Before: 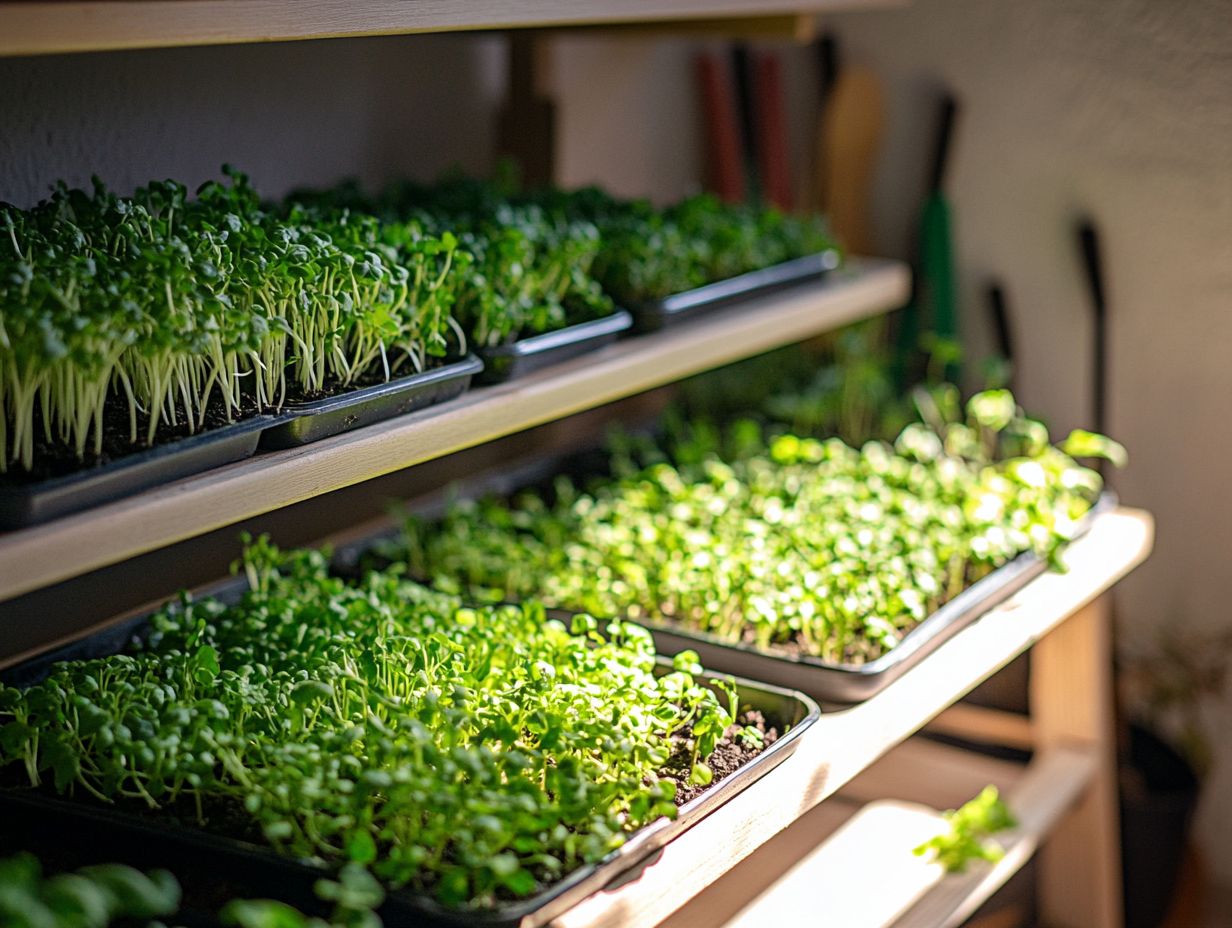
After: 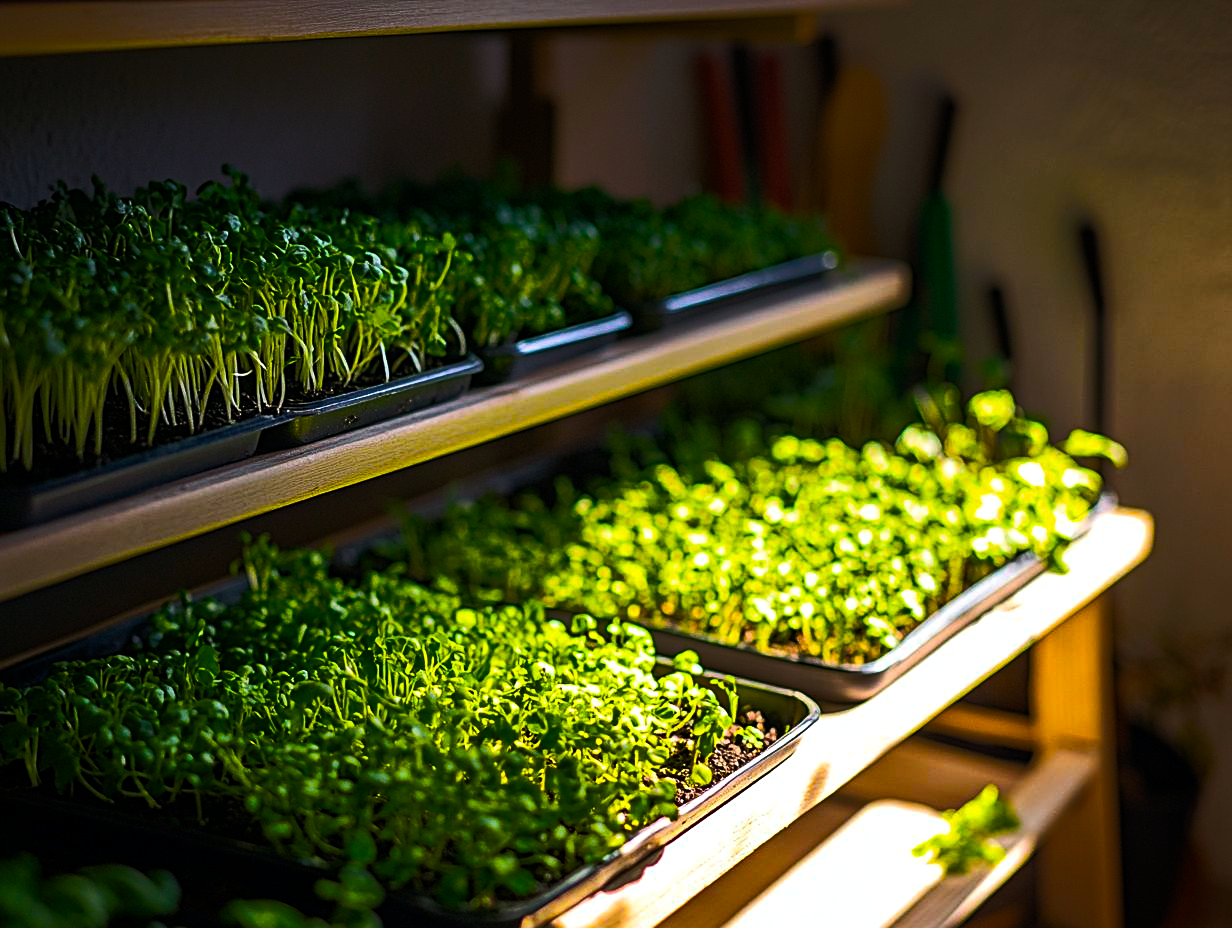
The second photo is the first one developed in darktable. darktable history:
color balance rgb: linear chroma grading › global chroma 40.15%, perceptual saturation grading › global saturation 60.58%, perceptual saturation grading › highlights 20.44%, perceptual saturation grading › shadows -50.36%, perceptual brilliance grading › highlights 2.19%, perceptual brilliance grading › mid-tones -50.36%, perceptual brilliance grading › shadows -50.36%
sharpen: amount 0.478
